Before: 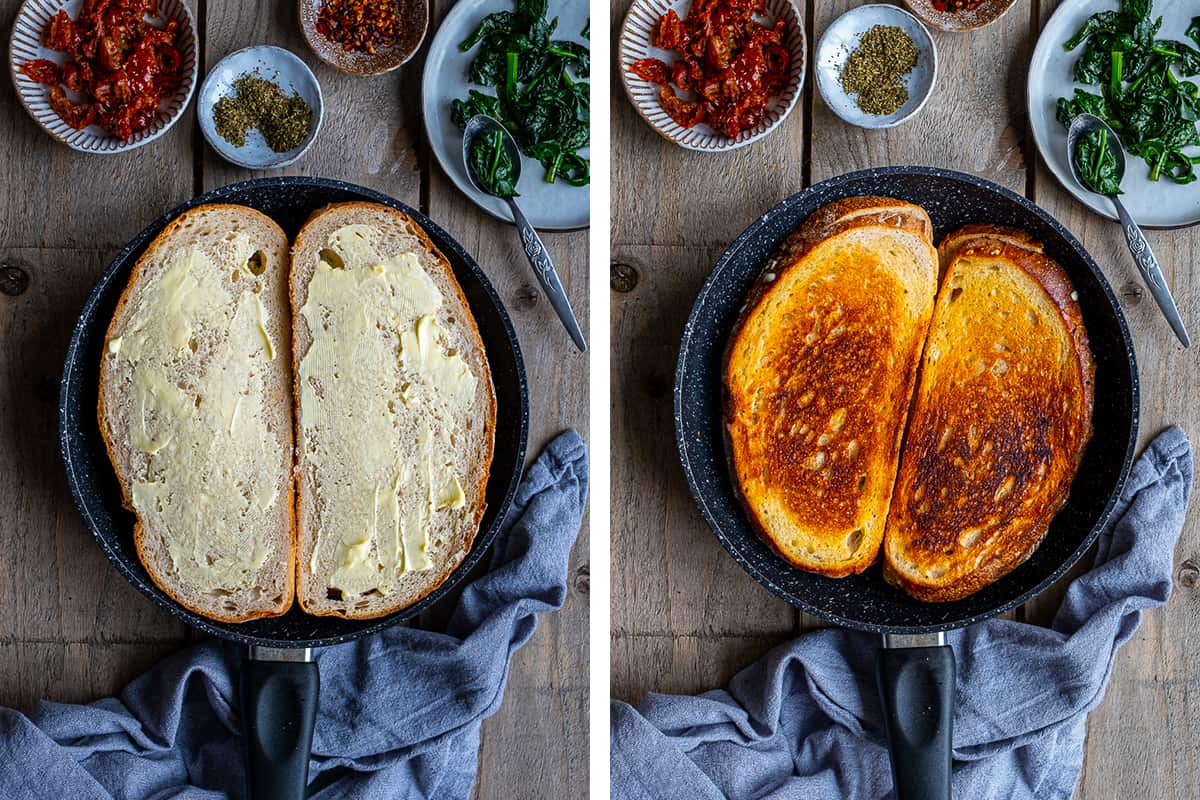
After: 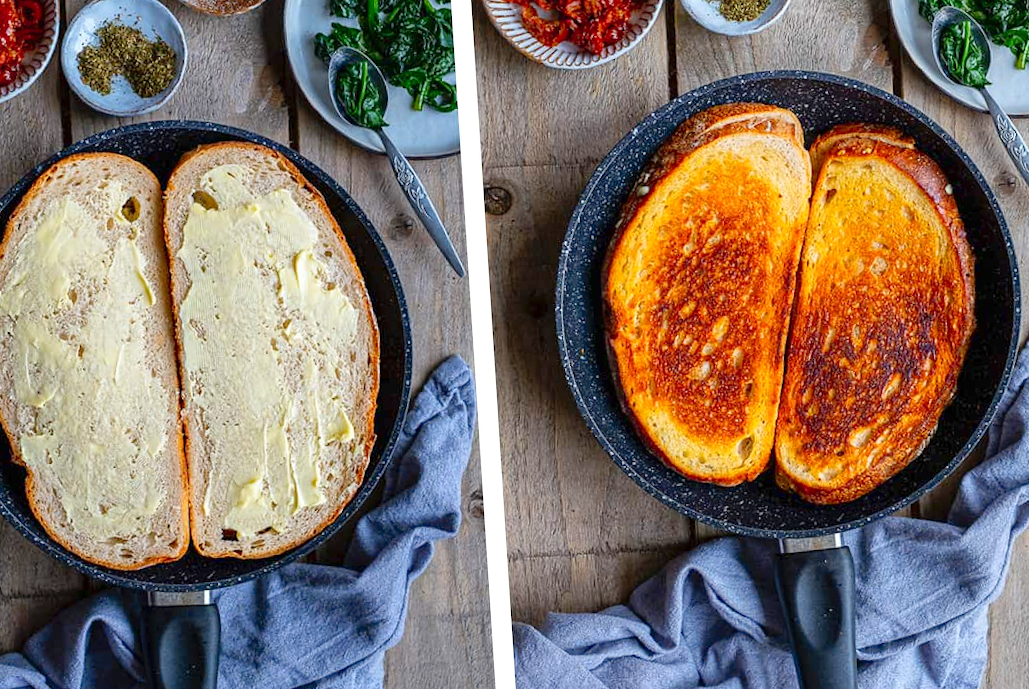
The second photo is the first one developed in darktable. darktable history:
levels: levels [0, 0.445, 1]
crop and rotate: angle 3.71°, left 6.039%, top 5.681%
